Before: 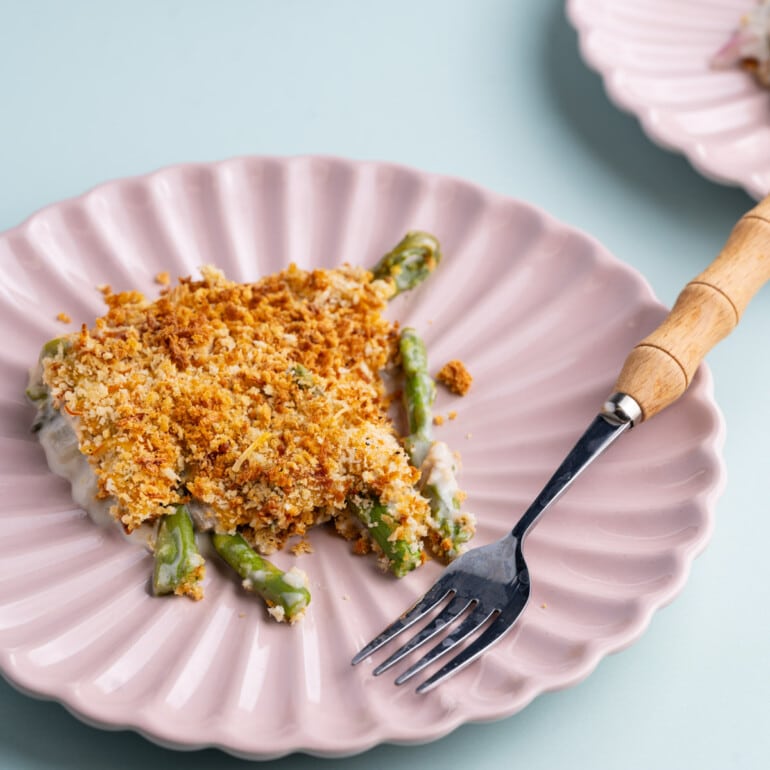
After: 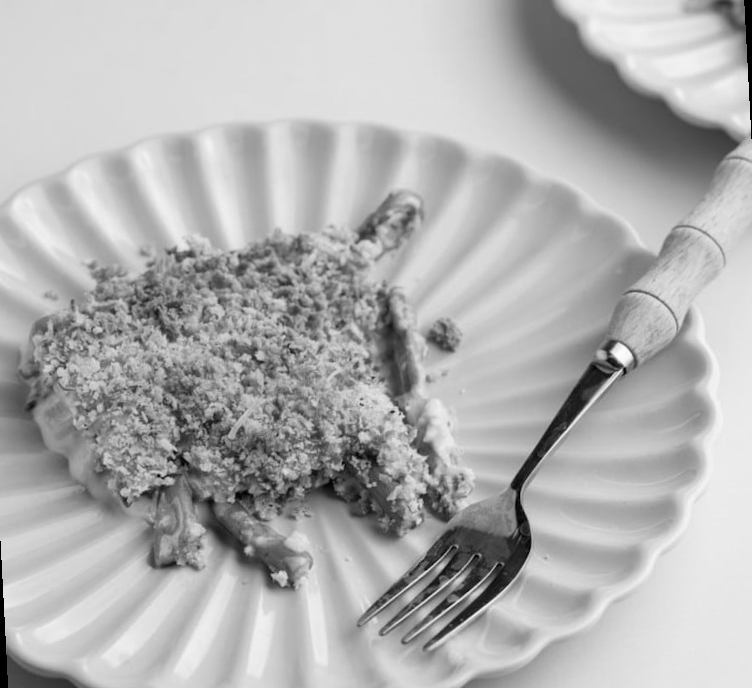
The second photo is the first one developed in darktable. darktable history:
monochrome: a -4.13, b 5.16, size 1
rotate and perspective: rotation -3°, crop left 0.031, crop right 0.968, crop top 0.07, crop bottom 0.93
crop: left 0.434%, top 0.485%, right 0.244%, bottom 0.386%
